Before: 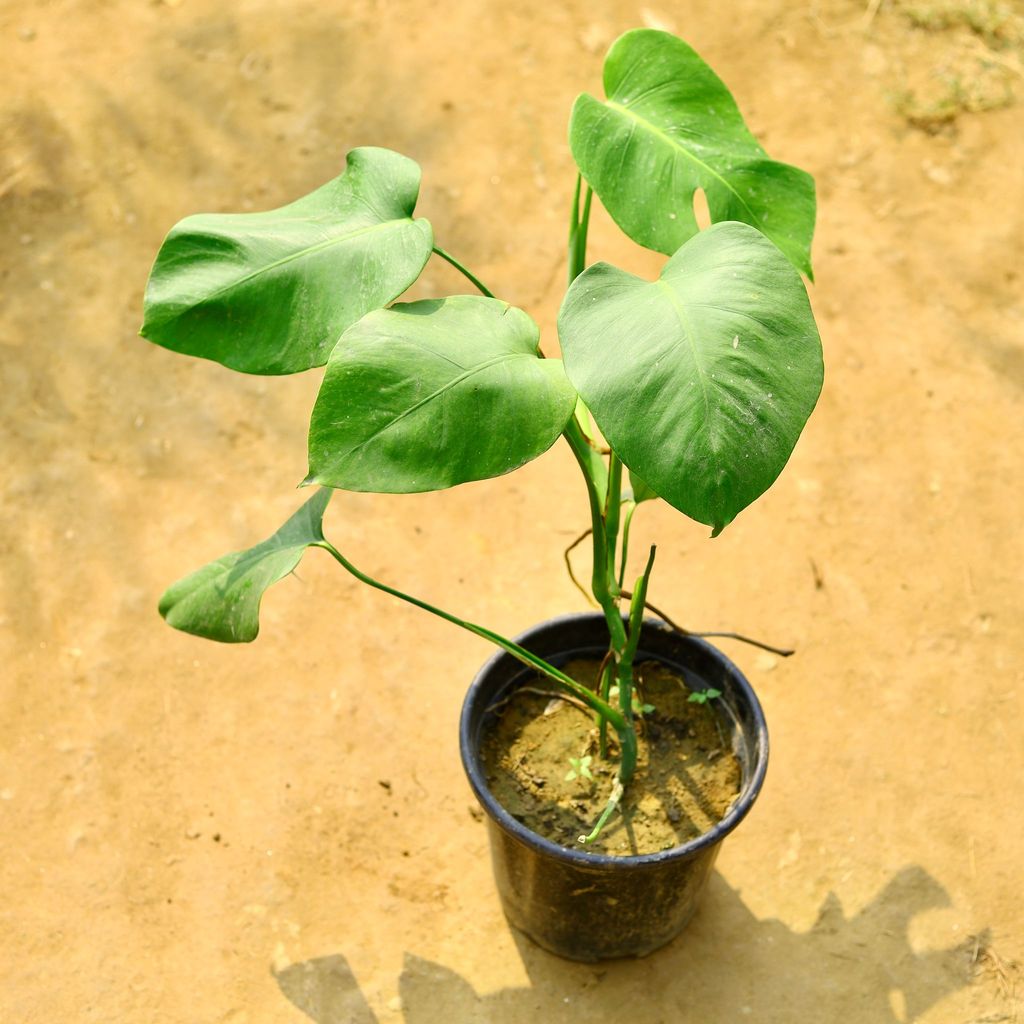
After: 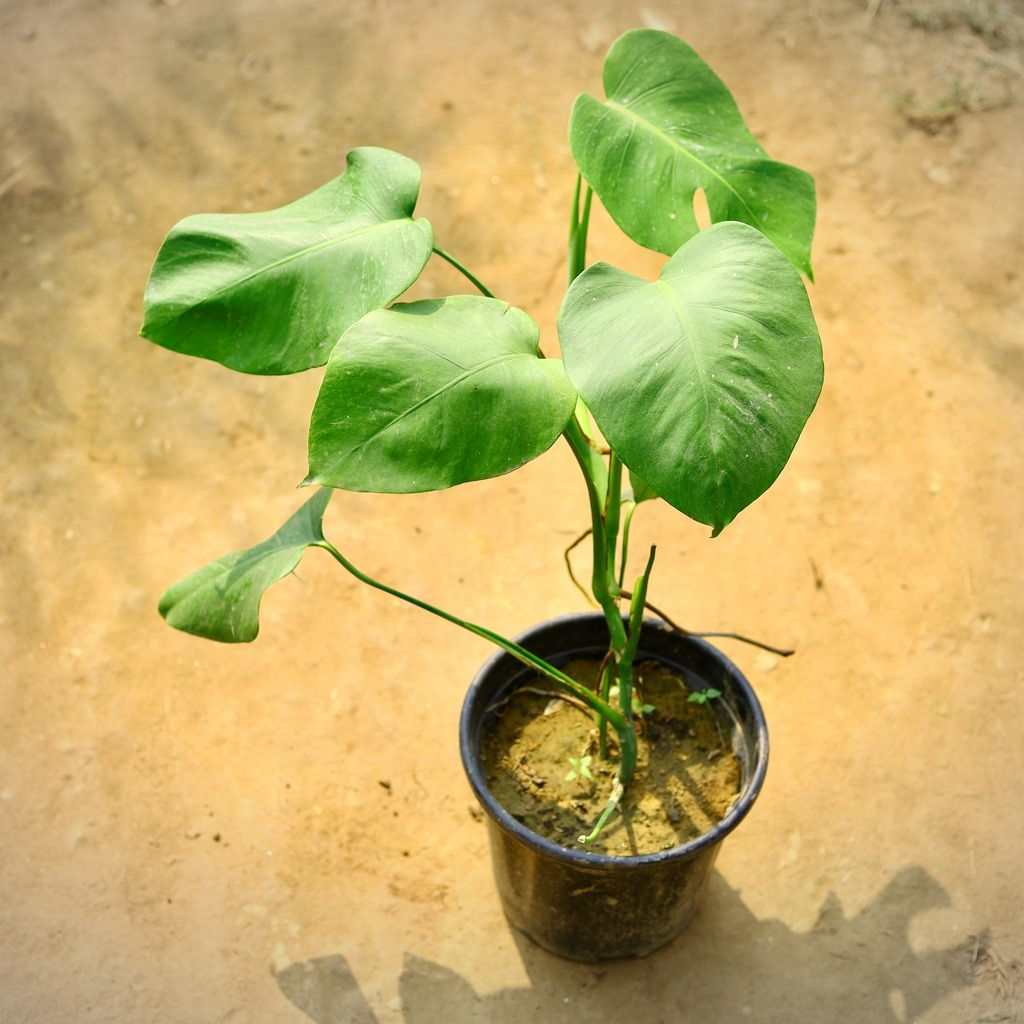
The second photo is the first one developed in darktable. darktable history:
contrast equalizer: octaves 7, y [[0.5 ×6], [0.5 ×6], [0.5, 0.5, 0.501, 0.545, 0.707, 0.863], [0 ×6], [0 ×6]], mix 0.807
vignetting: fall-off start 84.86%, fall-off radius 80.83%, width/height ratio 1.221
